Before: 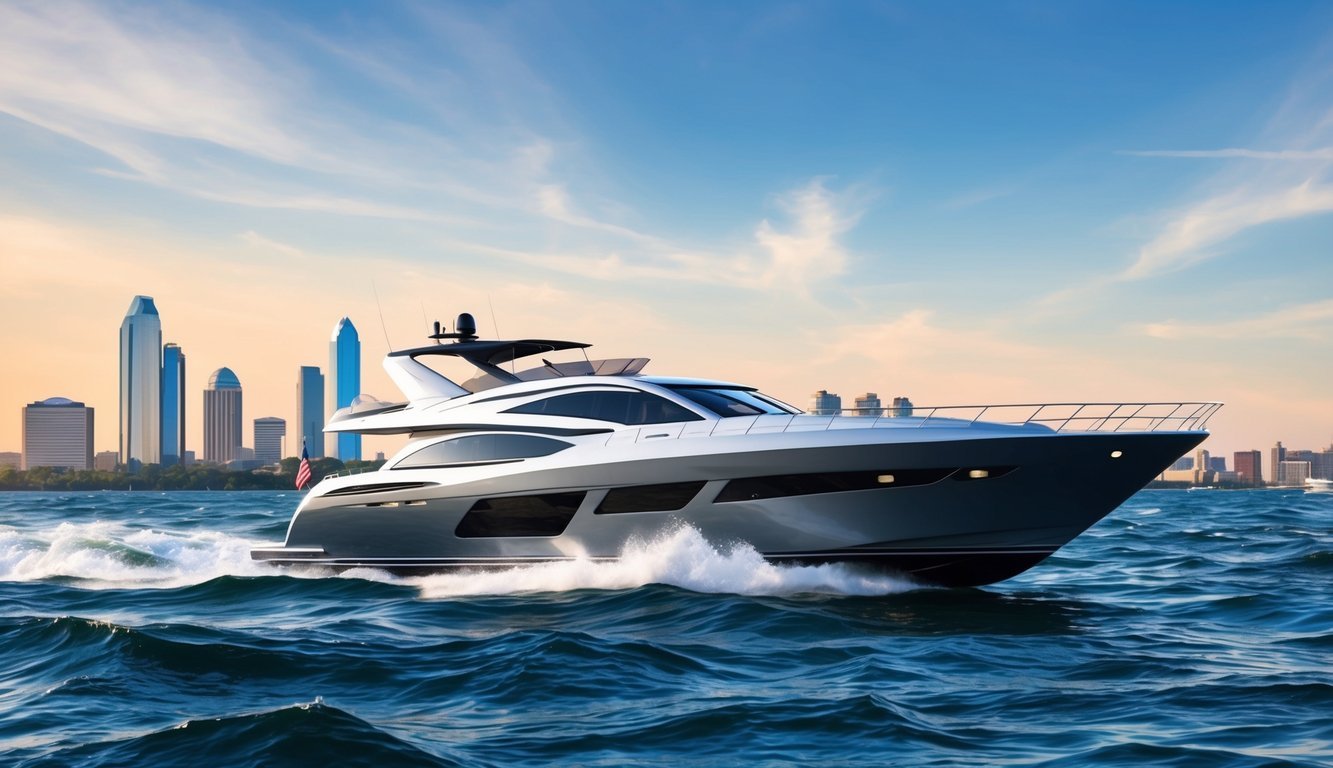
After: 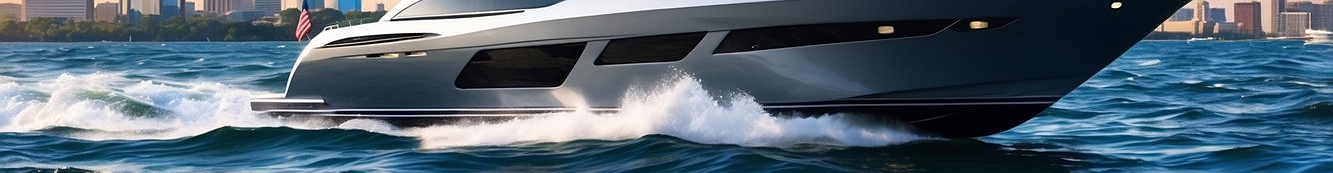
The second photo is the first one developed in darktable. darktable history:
crop and rotate: top 58.536%, bottom 18.921%
sharpen: radius 1.043
